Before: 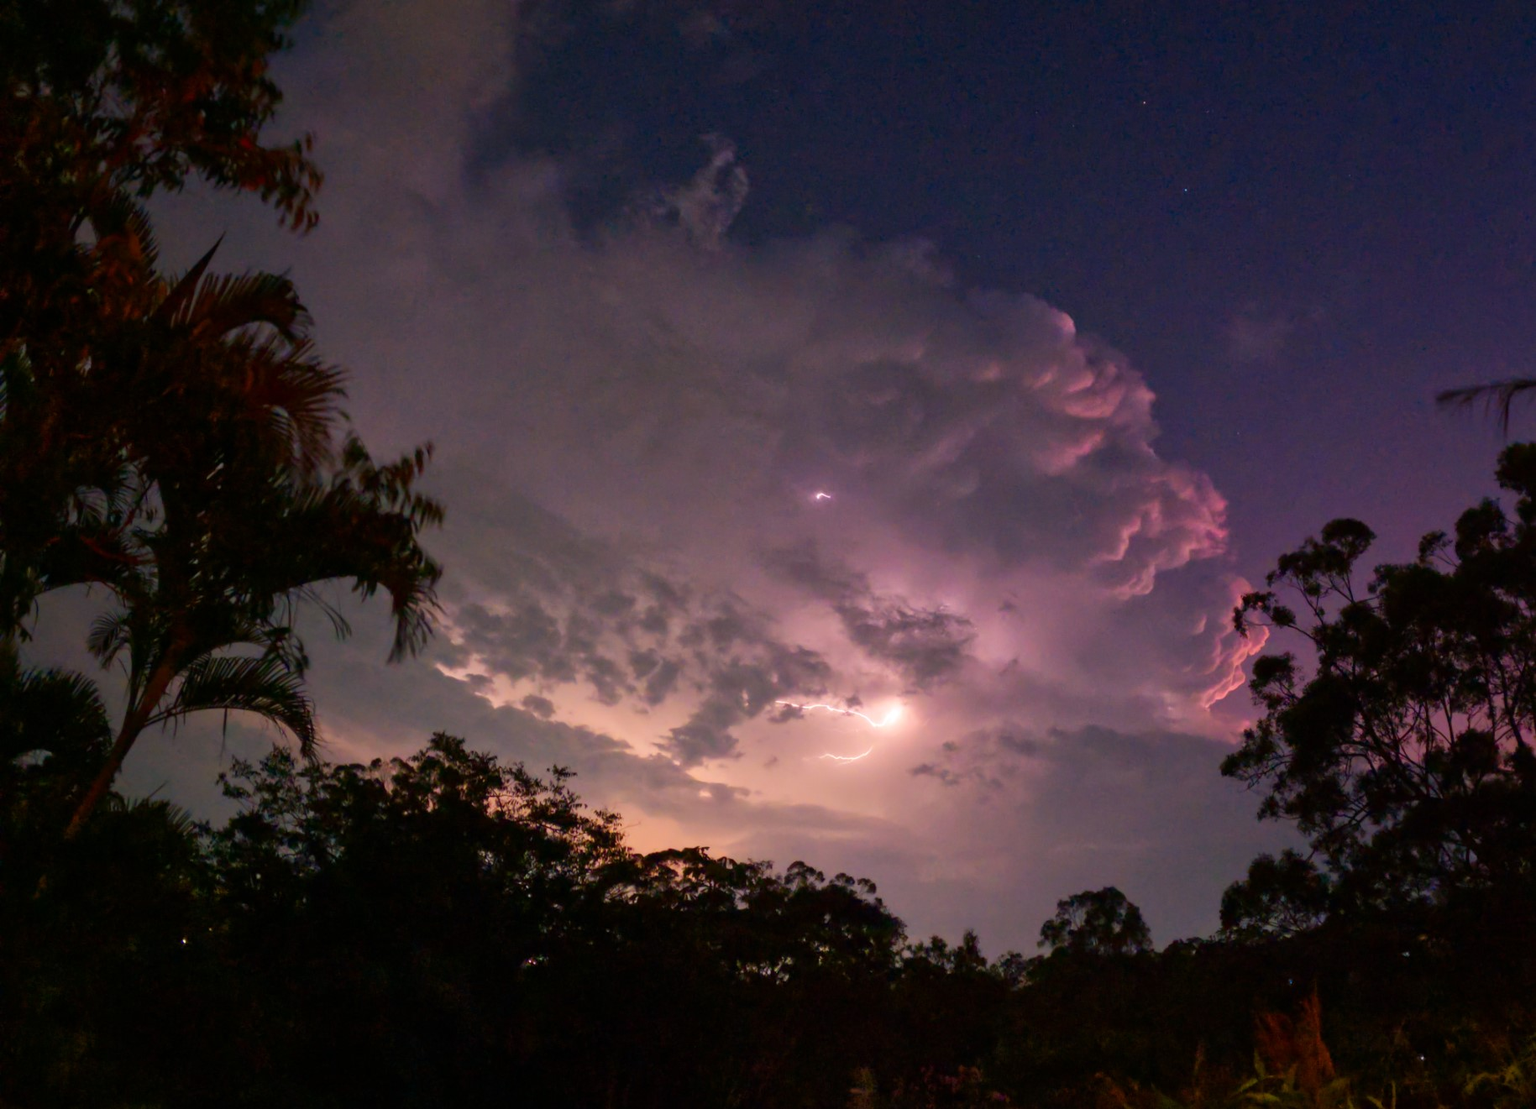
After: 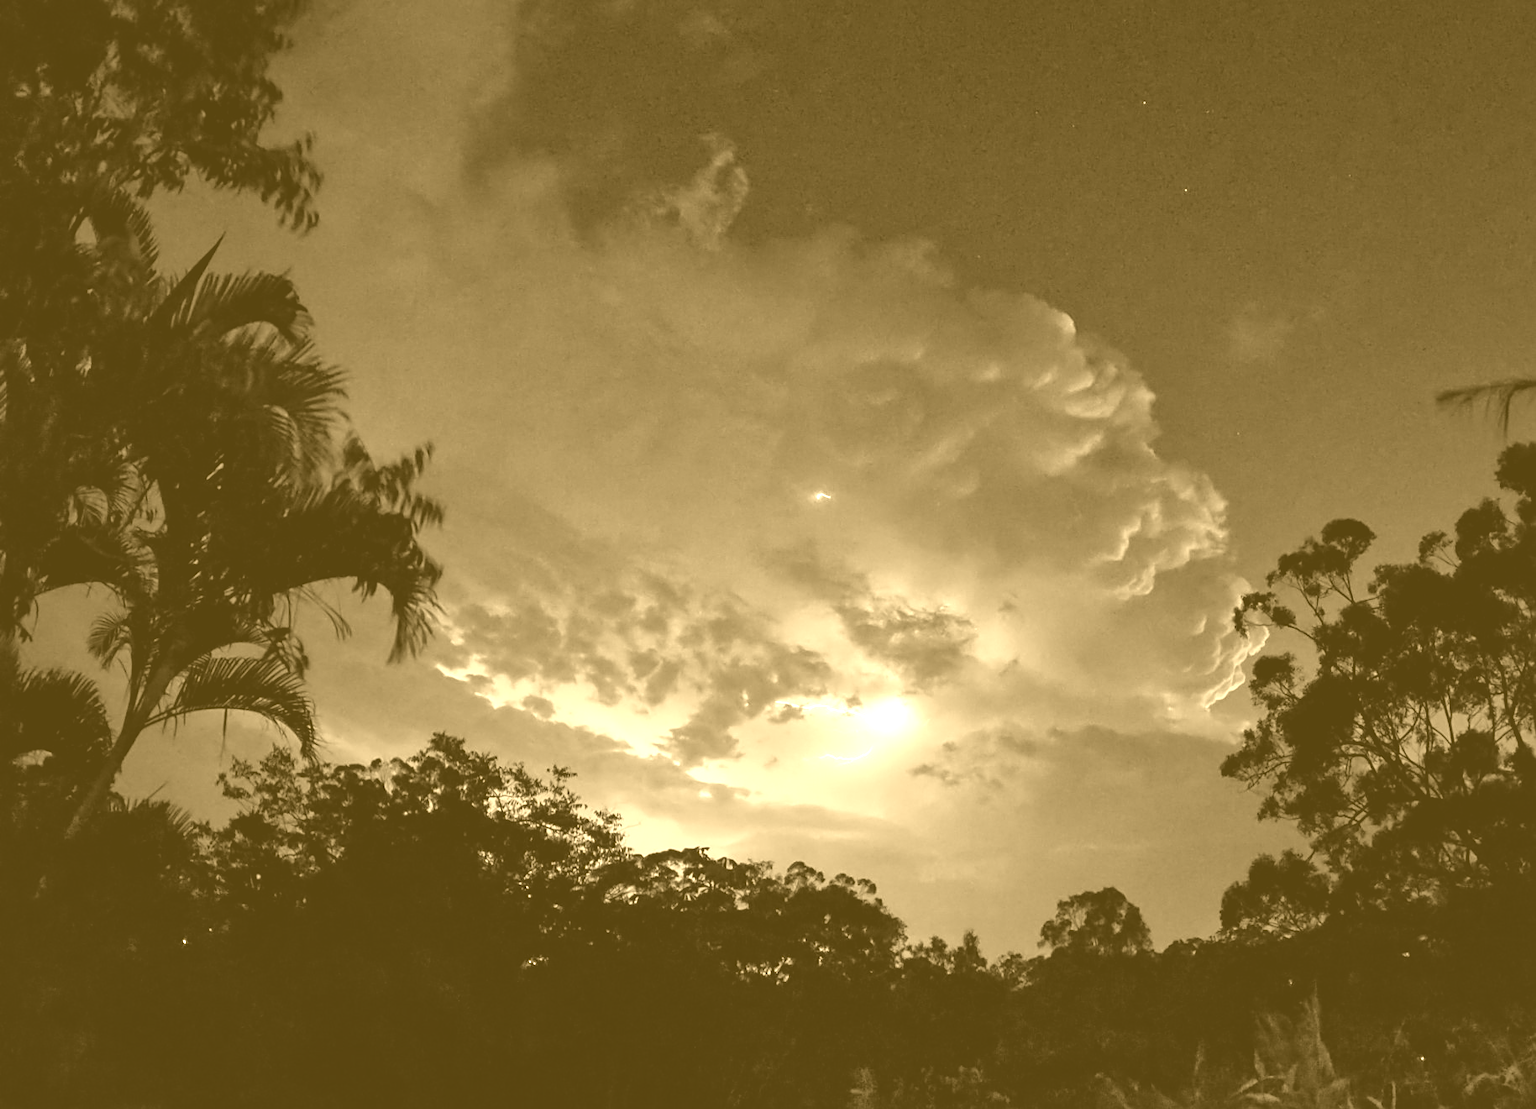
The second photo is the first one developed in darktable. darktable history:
local contrast: mode bilateral grid, contrast 20, coarseness 50, detail 120%, midtone range 0.2
colorize: hue 36°, source mix 100%
tone equalizer: -8 EV -0.55 EV
sharpen: on, module defaults
